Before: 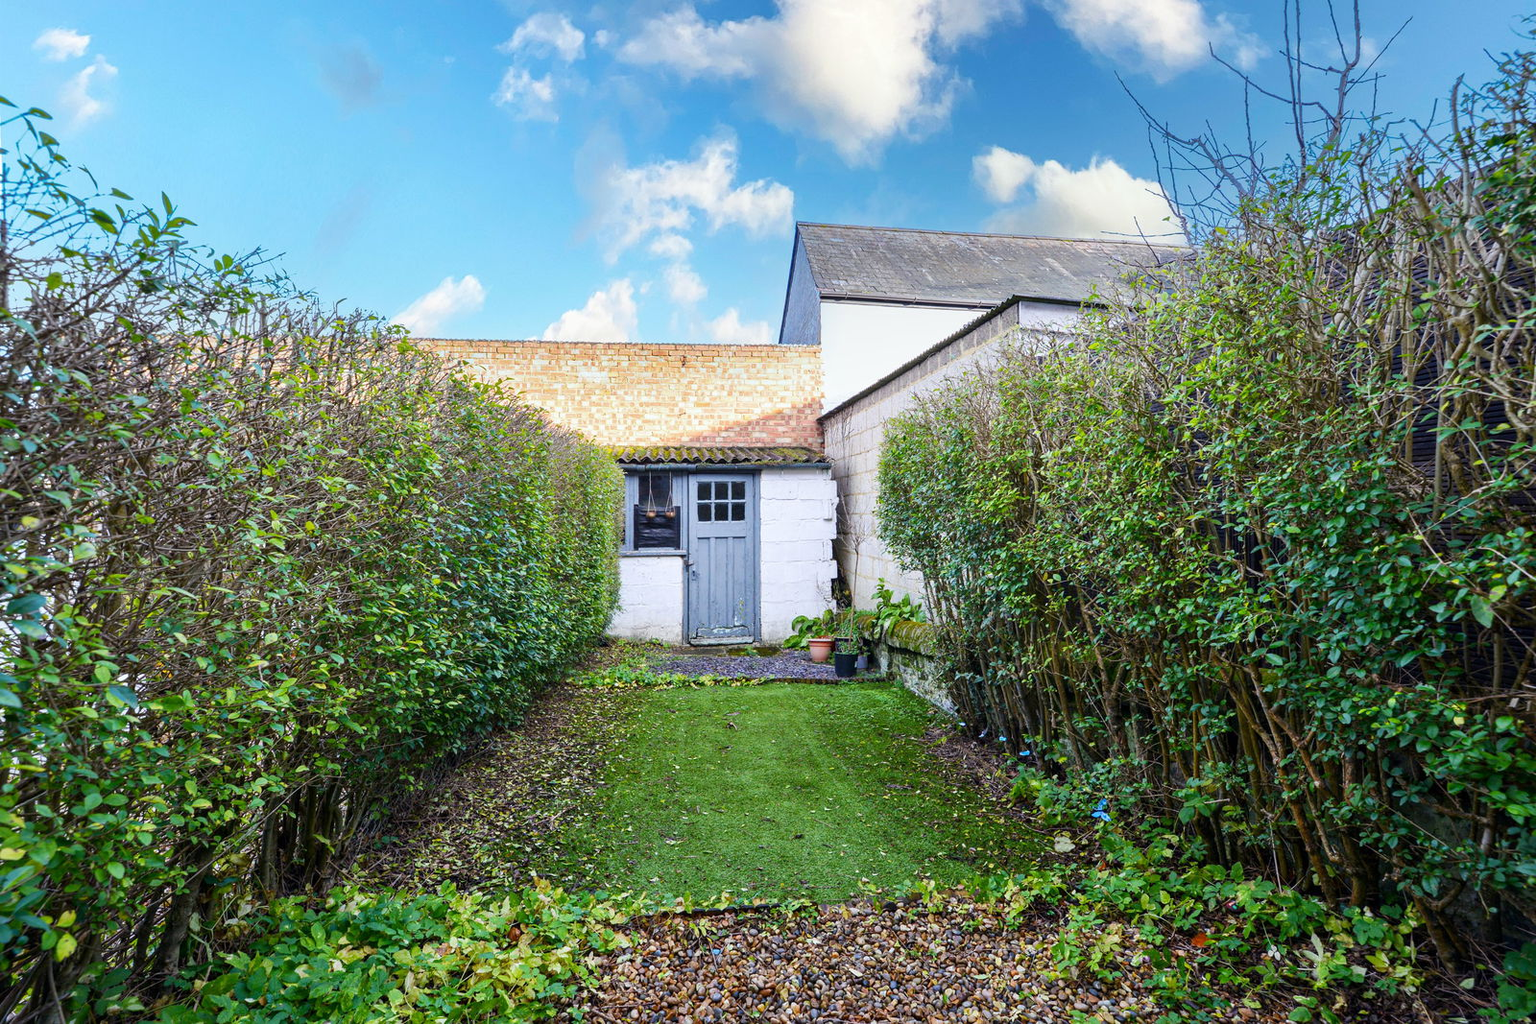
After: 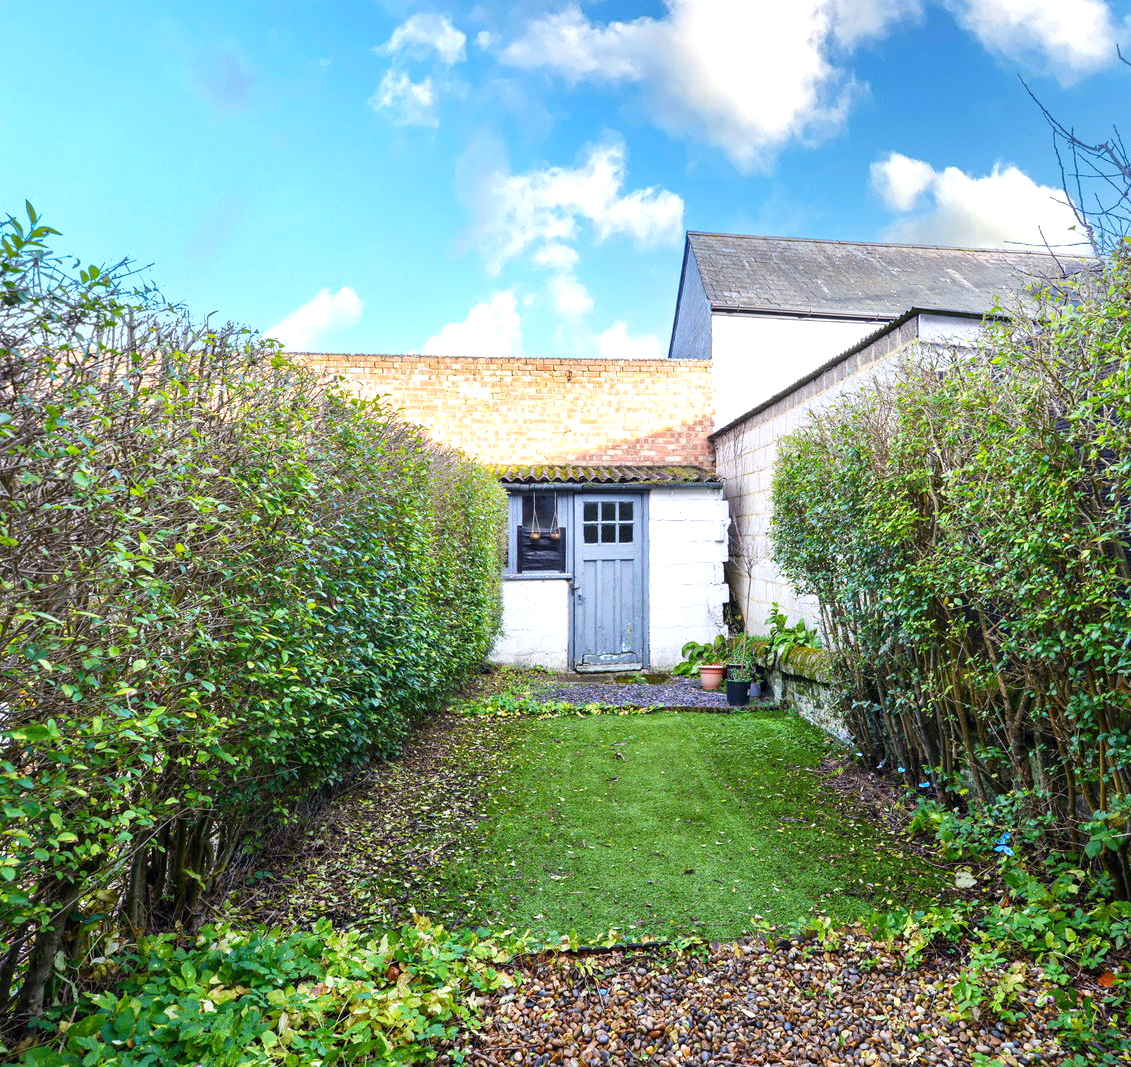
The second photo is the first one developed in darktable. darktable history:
exposure: black level correction 0, exposure 0.397 EV, compensate highlight preservation false
crop and rotate: left 8.962%, right 20.332%
